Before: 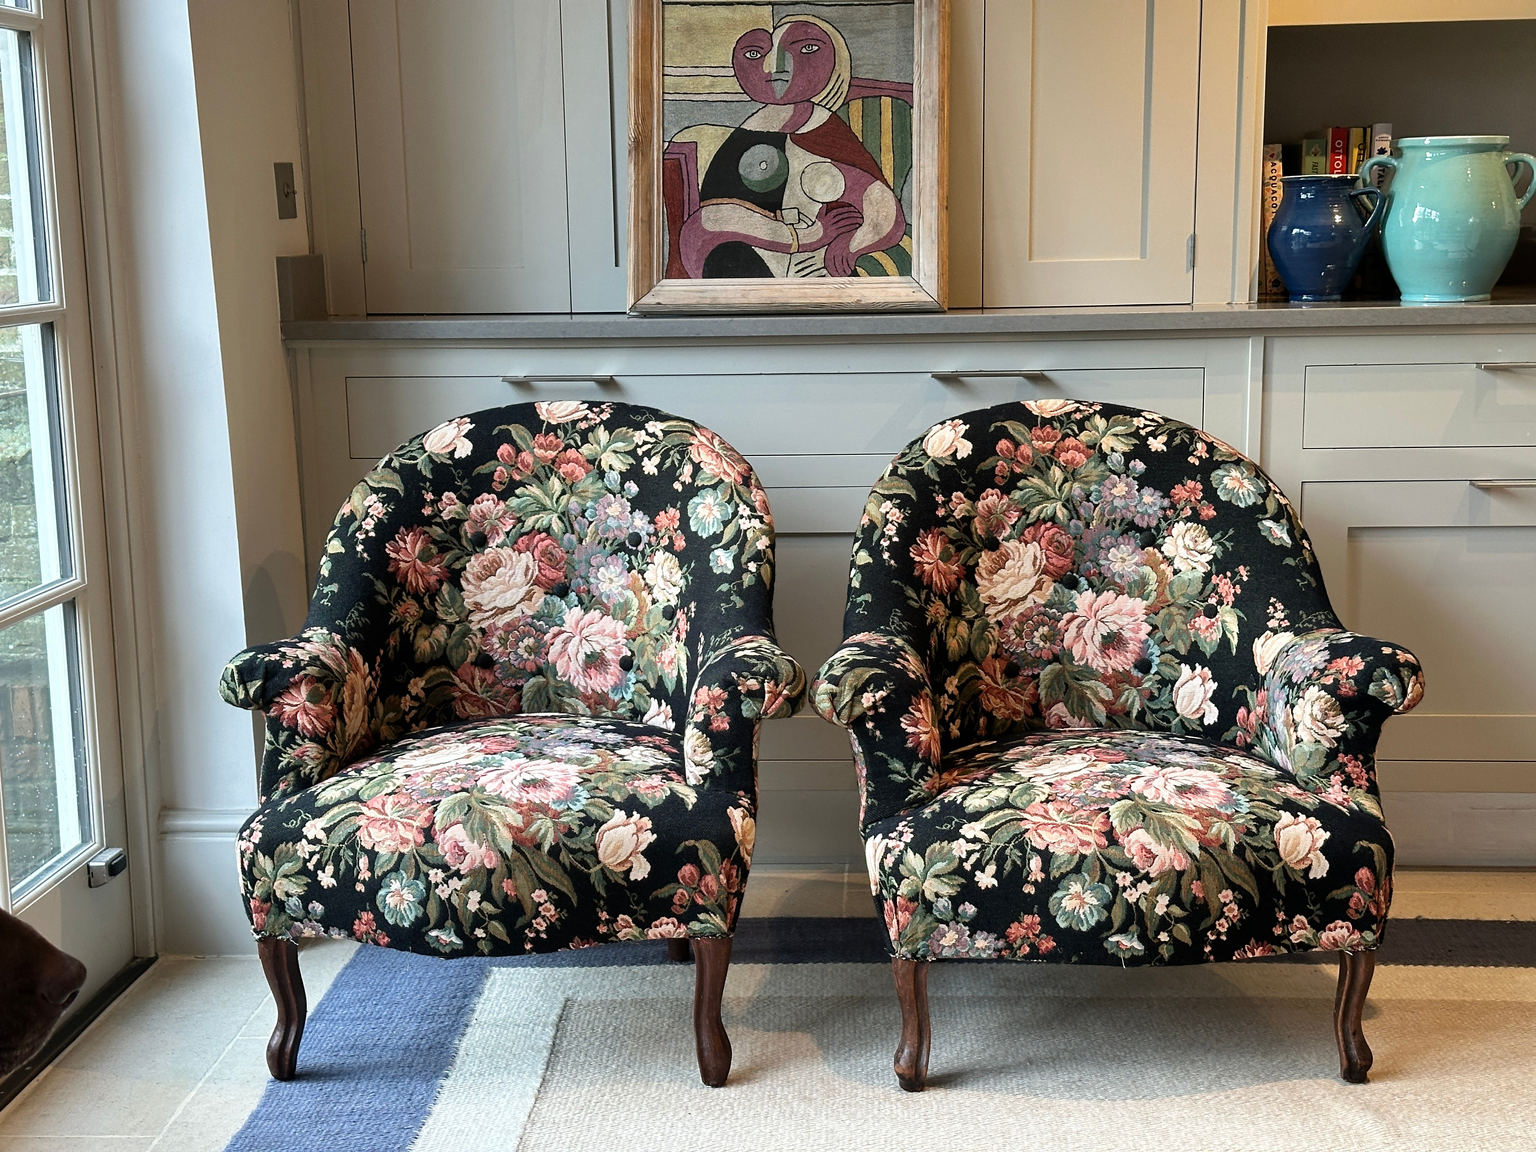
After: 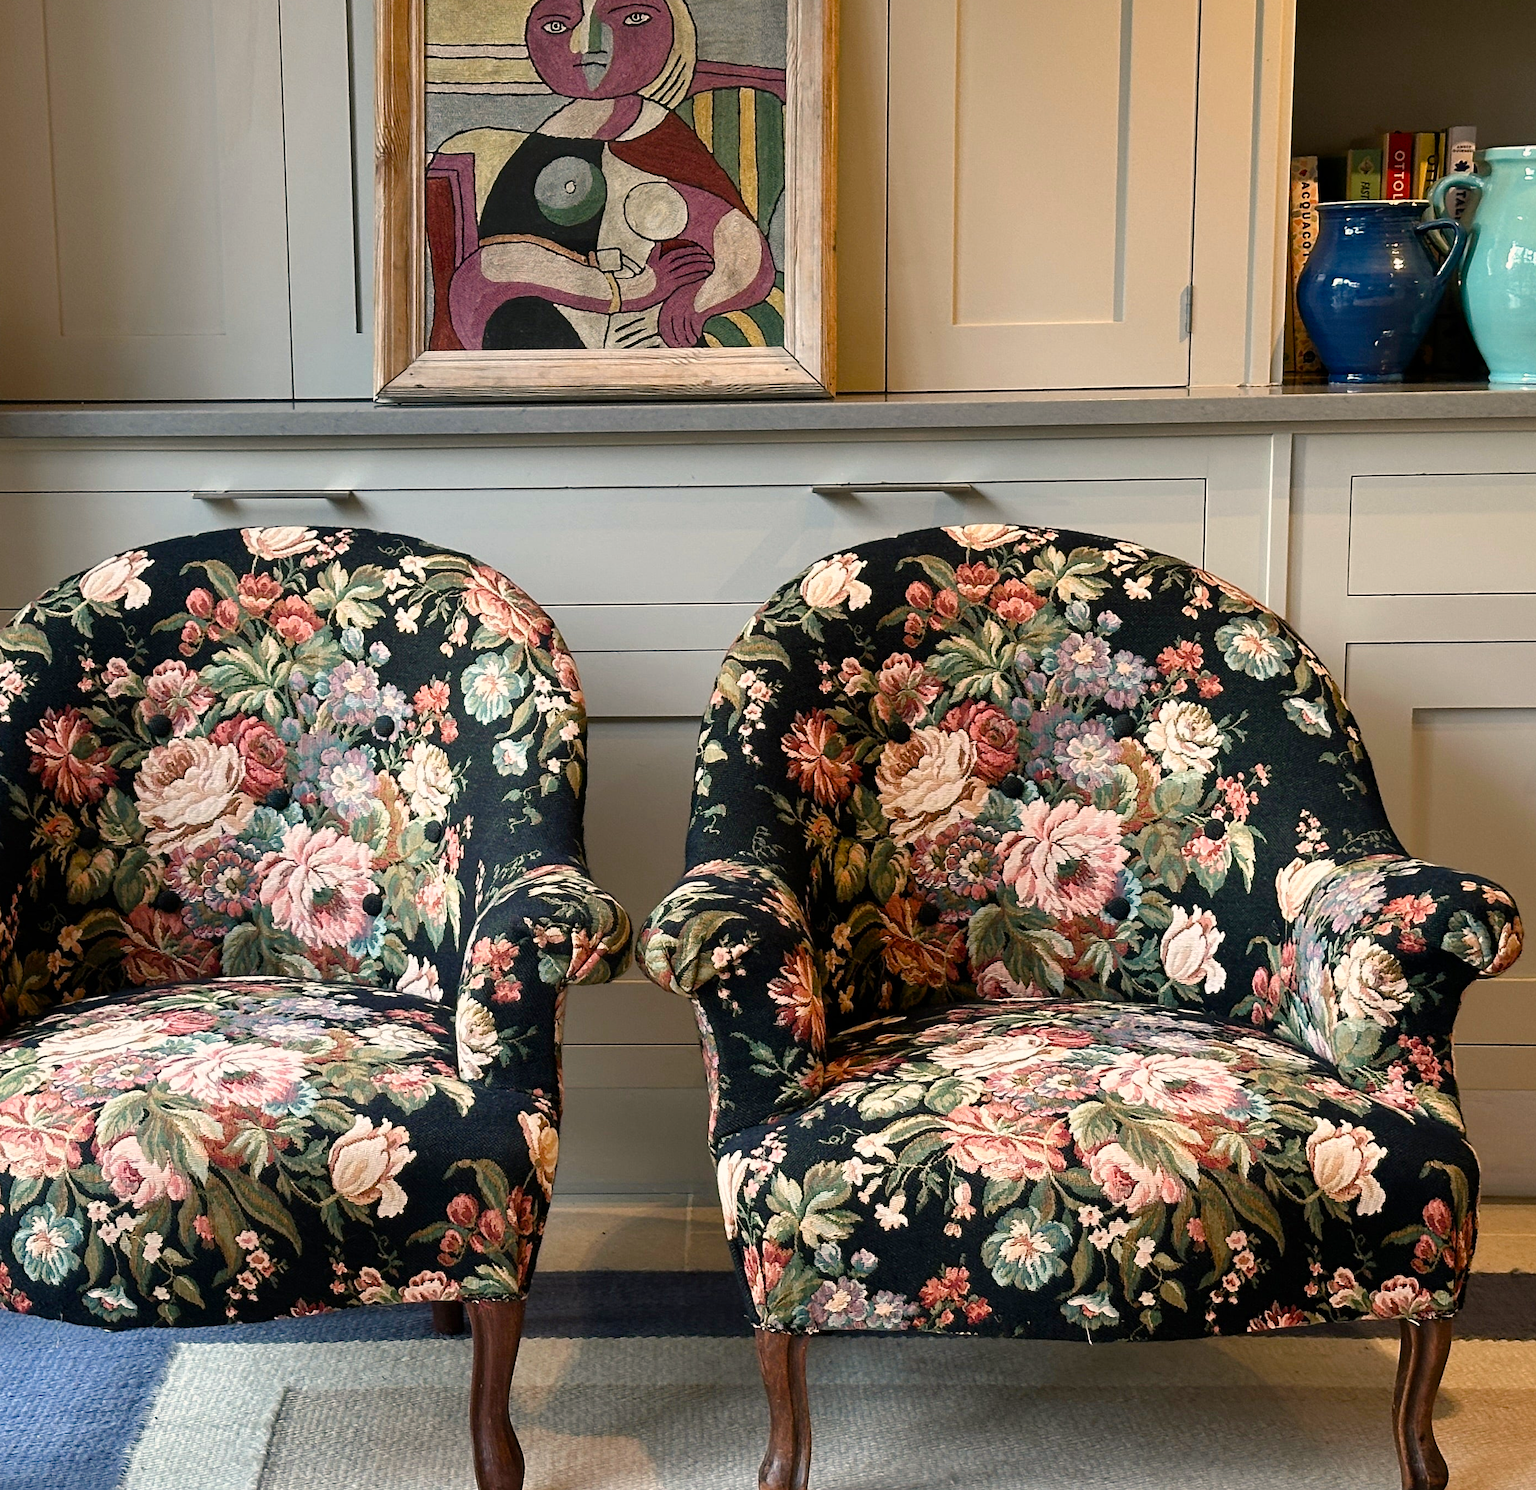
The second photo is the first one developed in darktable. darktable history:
color balance rgb: highlights gain › chroma 3%, highlights gain › hue 60.03°, linear chroma grading › global chroma 8.707%, perceptual saturation grading › global saturation -0.05%, perceptual saturation grading › highlights -15.648%, perceptual saturation grading › shadows 24.95%, global vibrance 20%
crop and rotate: left 23.961%, top 3.11%, right 6.665%, bottom 7.1%
